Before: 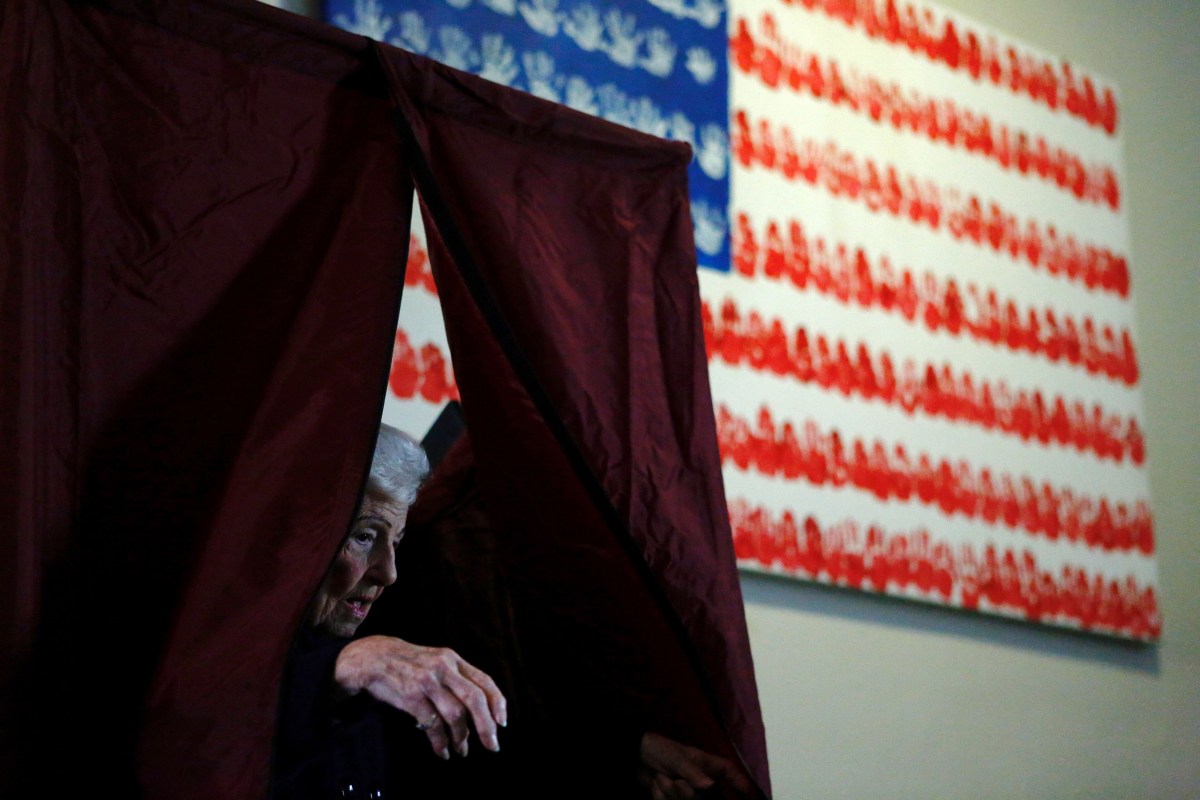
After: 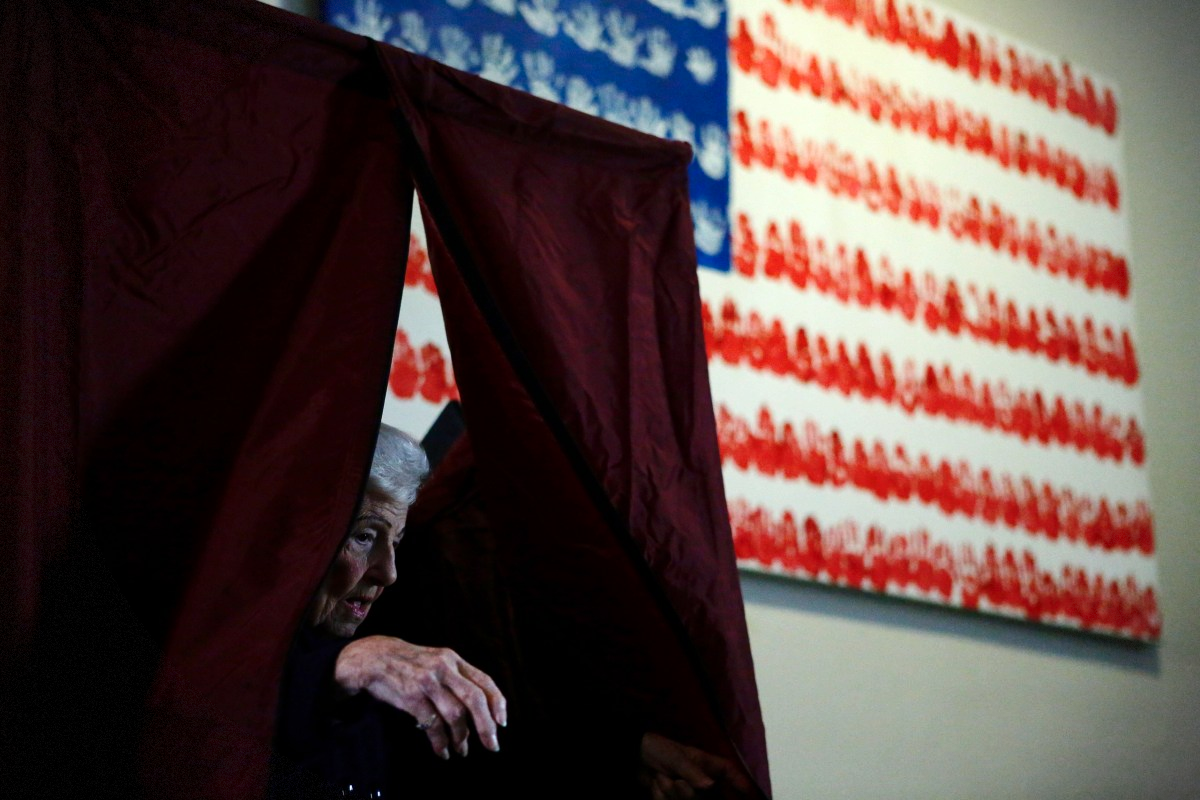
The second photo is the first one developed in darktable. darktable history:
contrast brightness saturation: contrast 0.139
vignetting: fall-off start 88.47%, fall-off radius 44.58%, width/height ratio 1.166, dithering 8-bit output
